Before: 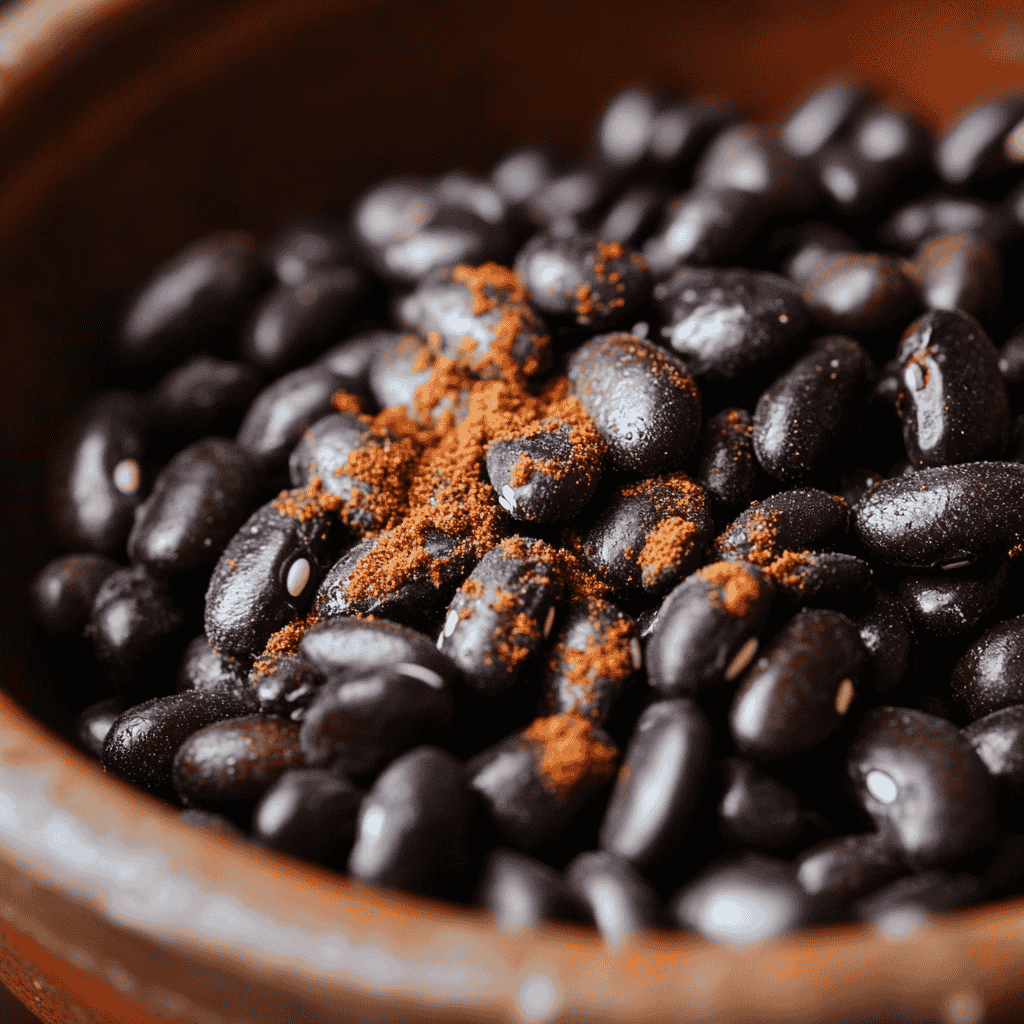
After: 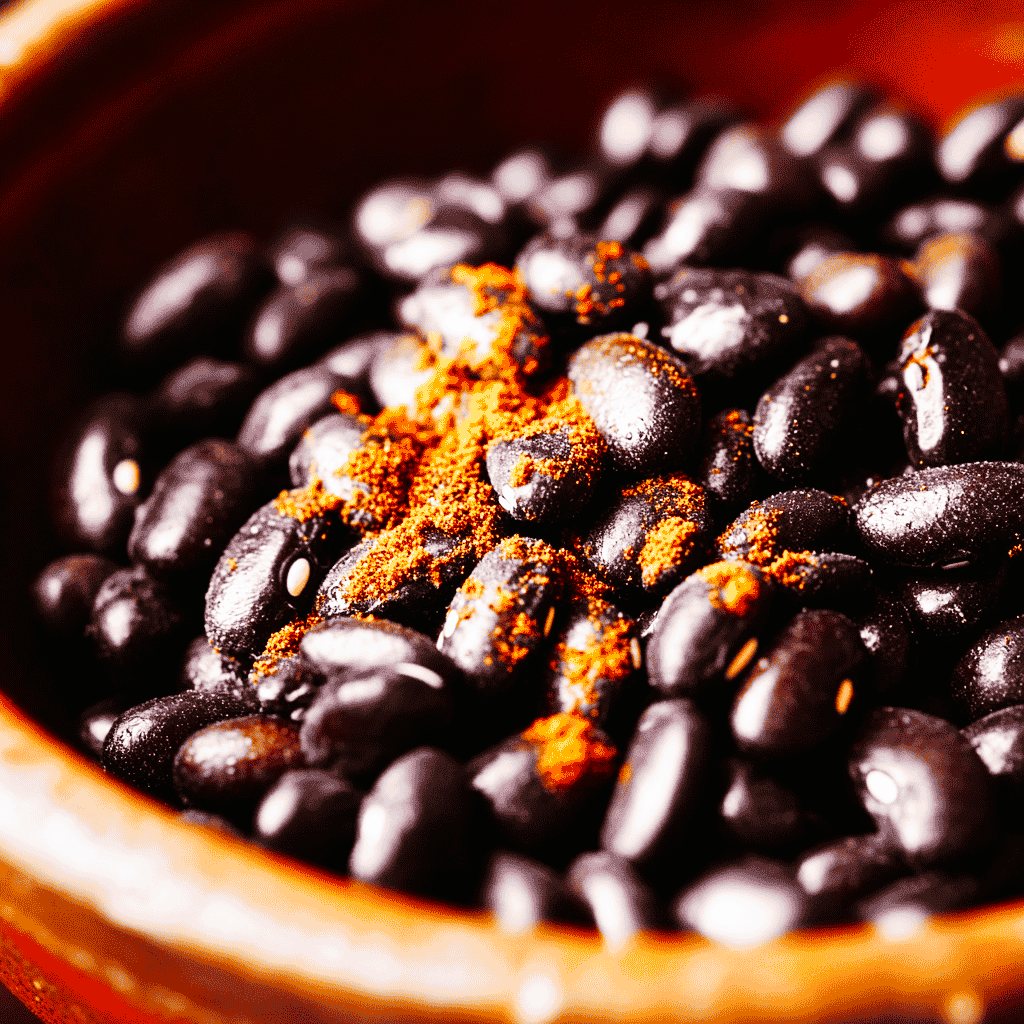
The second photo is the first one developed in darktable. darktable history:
color balance rgb: highlights gain › chroma 2.978%, highlights gain › hue 54.68°, perceptual saturation grading › global saturation 20%, perceptual saturation grading › highlights -25.763%, perceptual saturation grading › shadows 49.653%, global vibrance 20.573%
base curve: curves: ch0 [(0, 0) (0.007, 0.004) (0.027, 0.03) (0.046, 0.07) (0.207, 0.54) (0.442, 0.872) (0.673, 0.972) (1, 1)], exposure shift 0.01, preserve colors none
